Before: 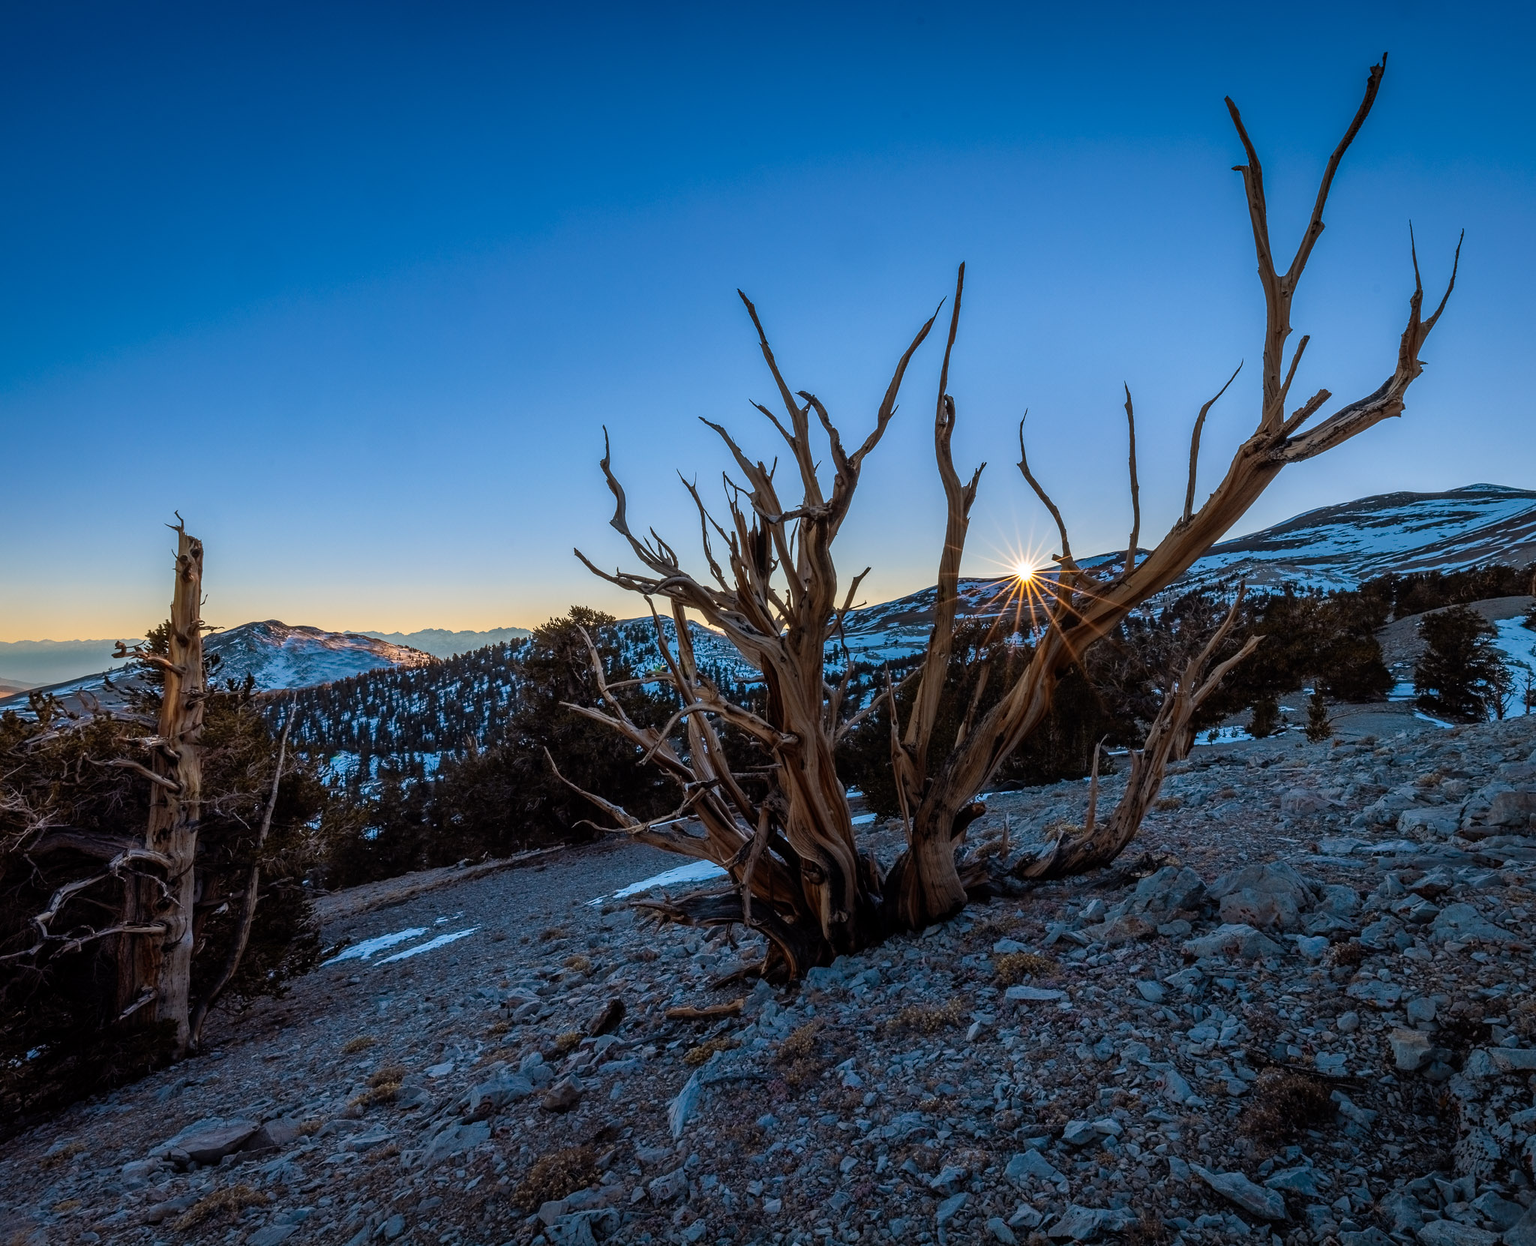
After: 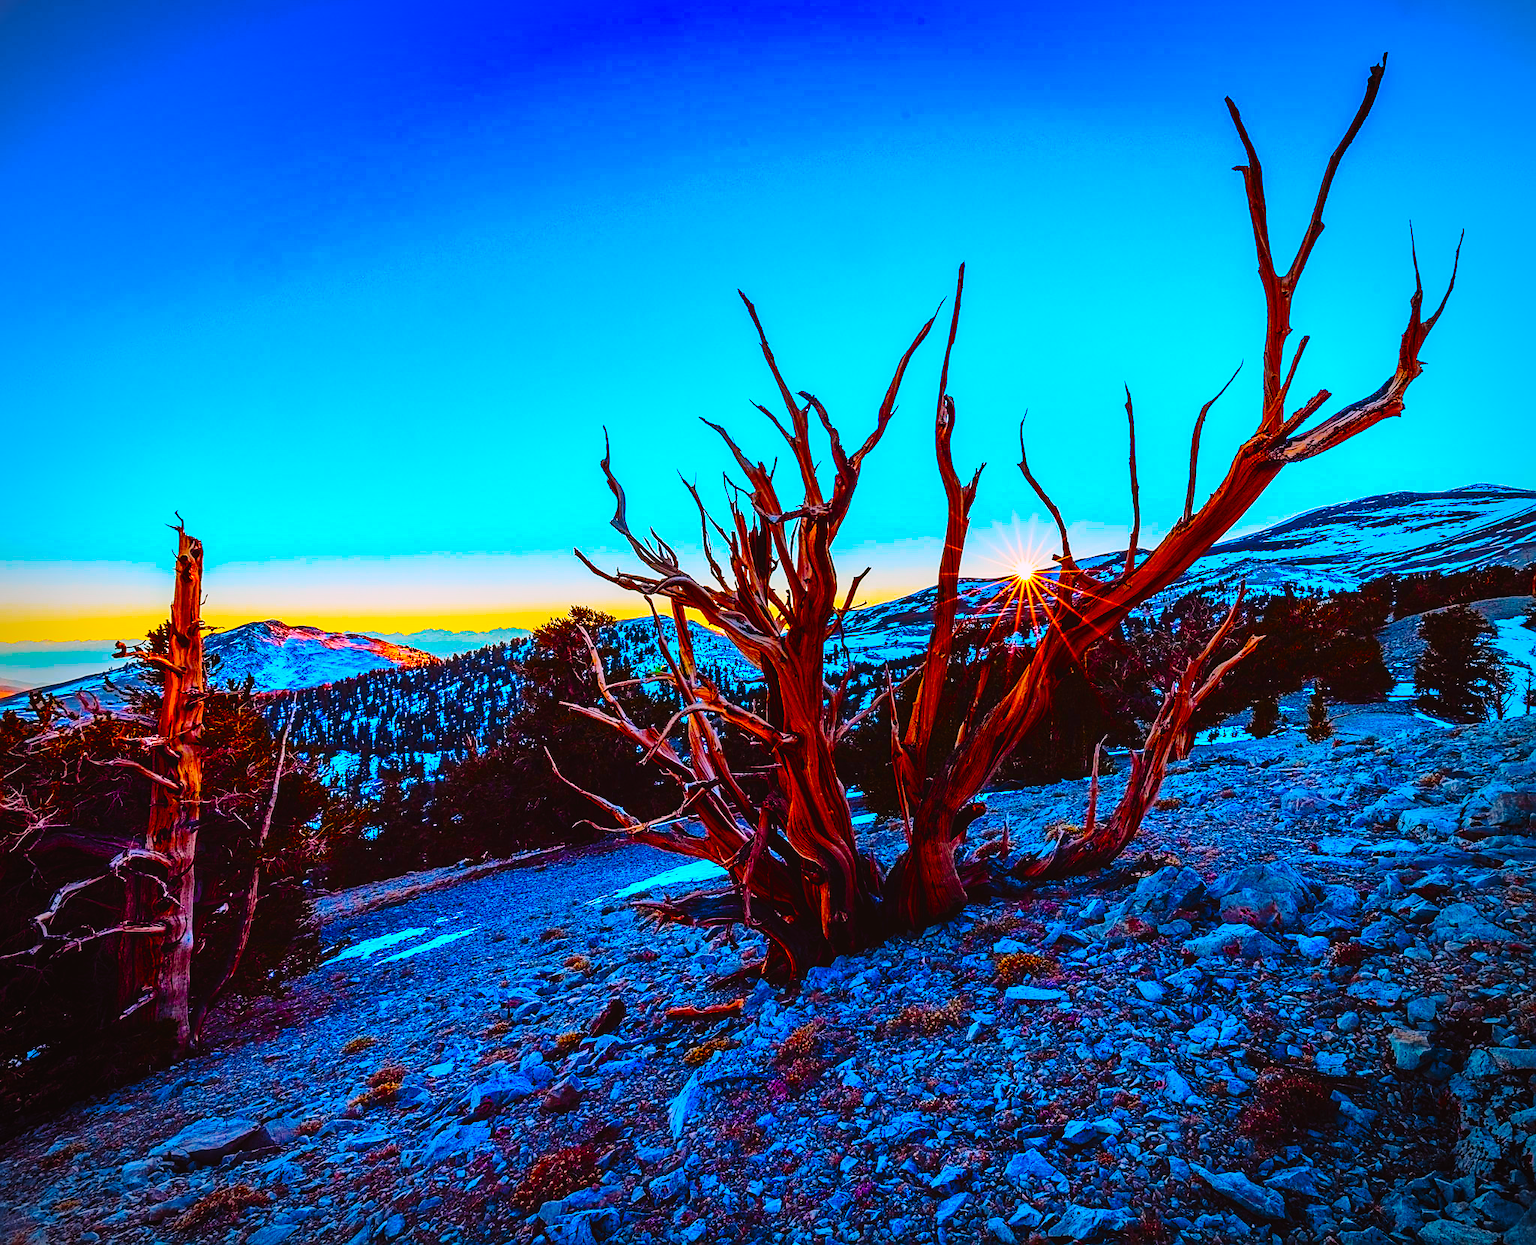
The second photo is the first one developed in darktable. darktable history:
base curve: curves: ch0 [(0, 0) (0.028, 0.03) (0.121, 0.232) (0.46, 0.748) (0.859, 0.968) (1, 1)], exposure shift 0.01, preserve colors none
sharpen: on, module defaults
color correction: highlights a* 1.64, highlights b* -1.79, saturation 2.5
color balance rgb: shadows lift › chroma 0.665%, shadows lift › hue 115.71°, perceptual saturation grading › global saturation 65.049%, perceptual saturation grading › highlights 48.945%, perceptual saturation grading › shadows 29.359%, global vibrance 30.355%
tone curve: curves: ch0 [(0, 0.032) (0.094, 0.08) (0.265, 0.208) (0.41, 0.417) (0.485, 0.524) (0.638, 0.673) (0.845, 0.828) (0.994, 0.964)]; ch1 [(0, 0) (0.161, 0.092) (0.37, 0.302) (0.437, 0.456) (0.469, 0.482) (0.498, 0.504) (0.576, 0.583) (0.644, 0.638) (0.725, 0.765) (1, 1)]; ch2 [(0, 0) (0.352, 0.403) (0.45, 0.469) (0.502, 0.504) (0.54, 0.521) (0.589, 0.576) (1, 1)], color space Lab, independent channels, preserve colors none
vignetting: on, module defaults
